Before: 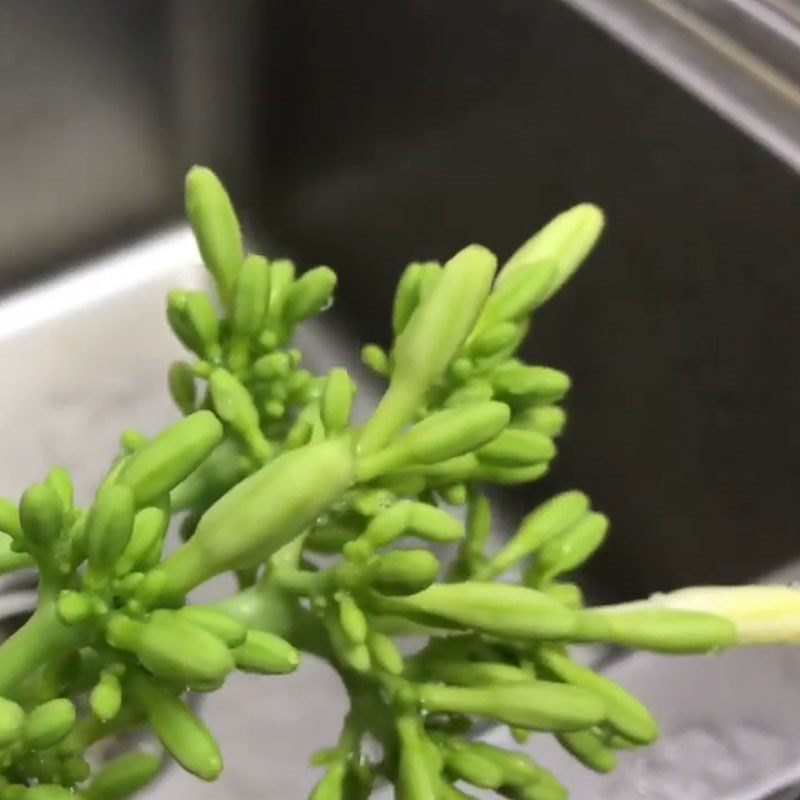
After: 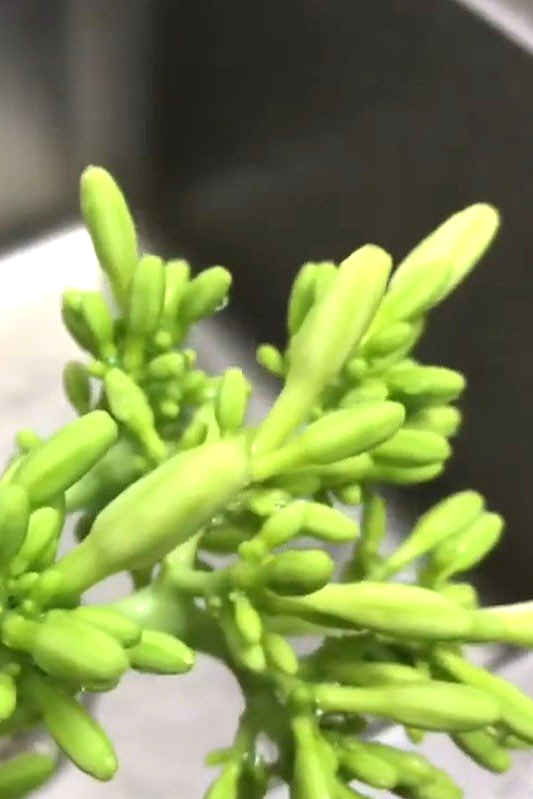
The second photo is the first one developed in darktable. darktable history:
crop and rotate: left 13.342%, right 19.991%
exposure: black level correction 0, exposure 0.7 EV, compensate exposure bias true, compensate highlight preservation false
